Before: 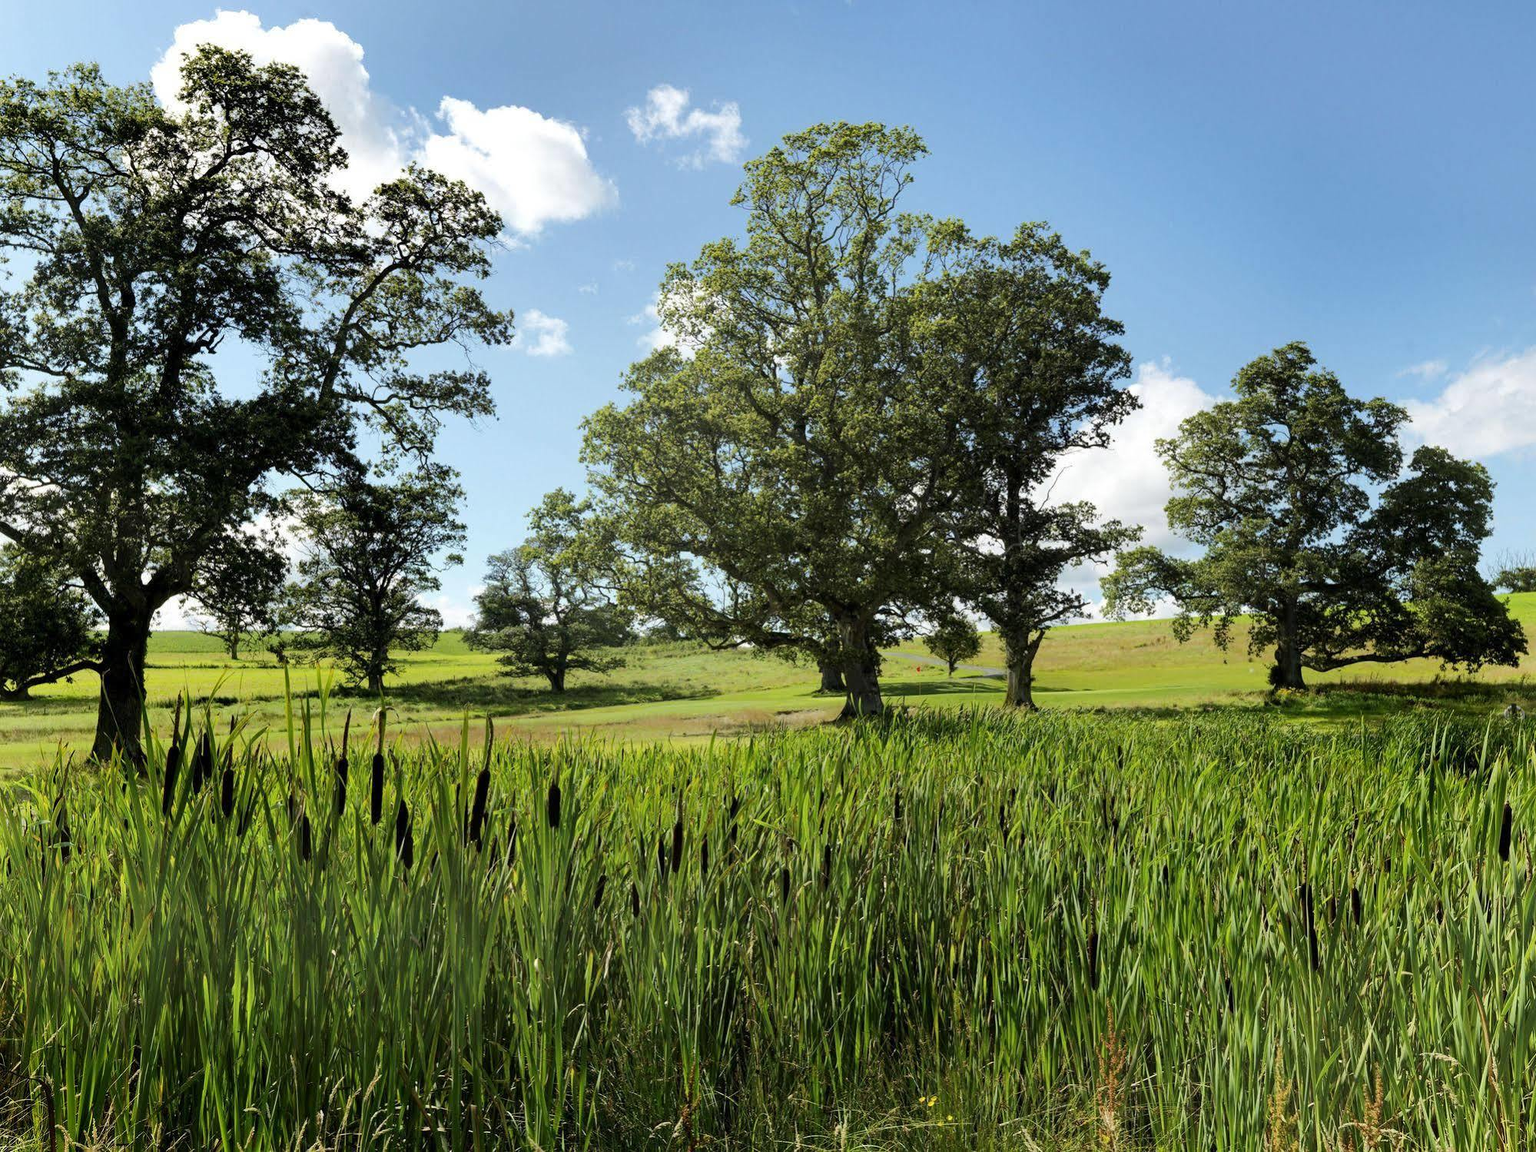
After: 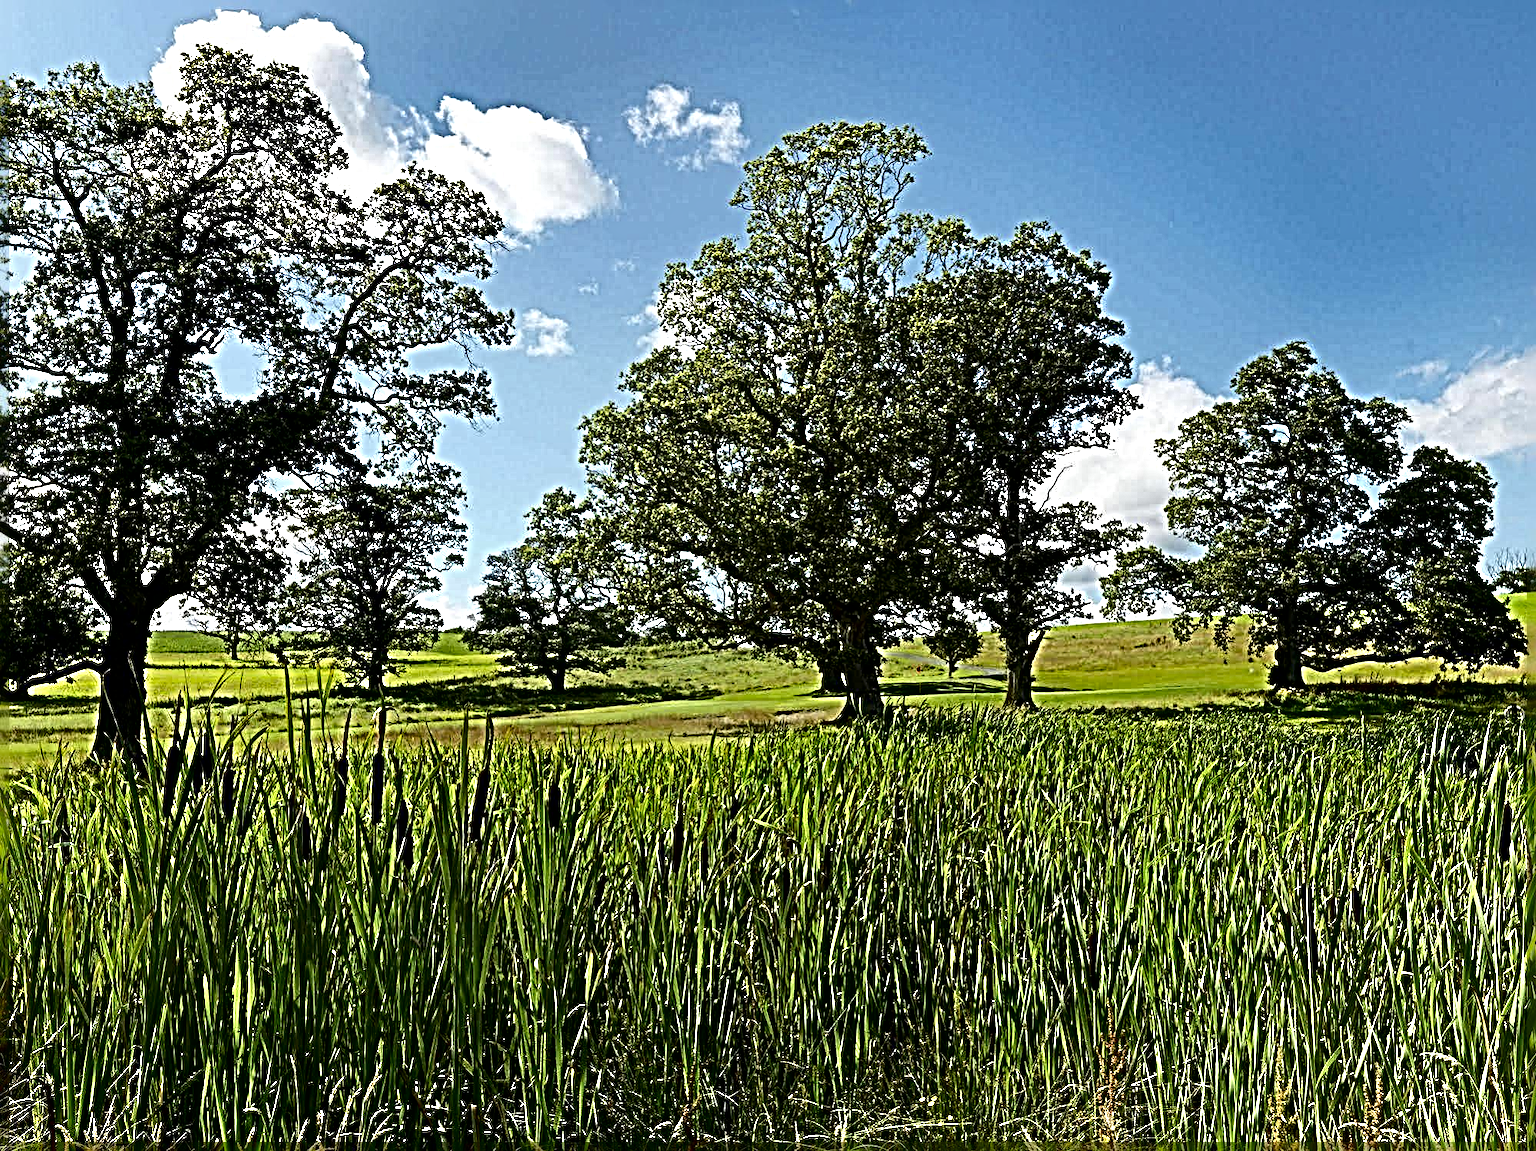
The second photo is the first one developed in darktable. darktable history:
sharpen: radius 6.3, amount 1.8, threshold 0
contrast brightness saturation: contrast 0.13, brightness -0.24, saturation 0.14
